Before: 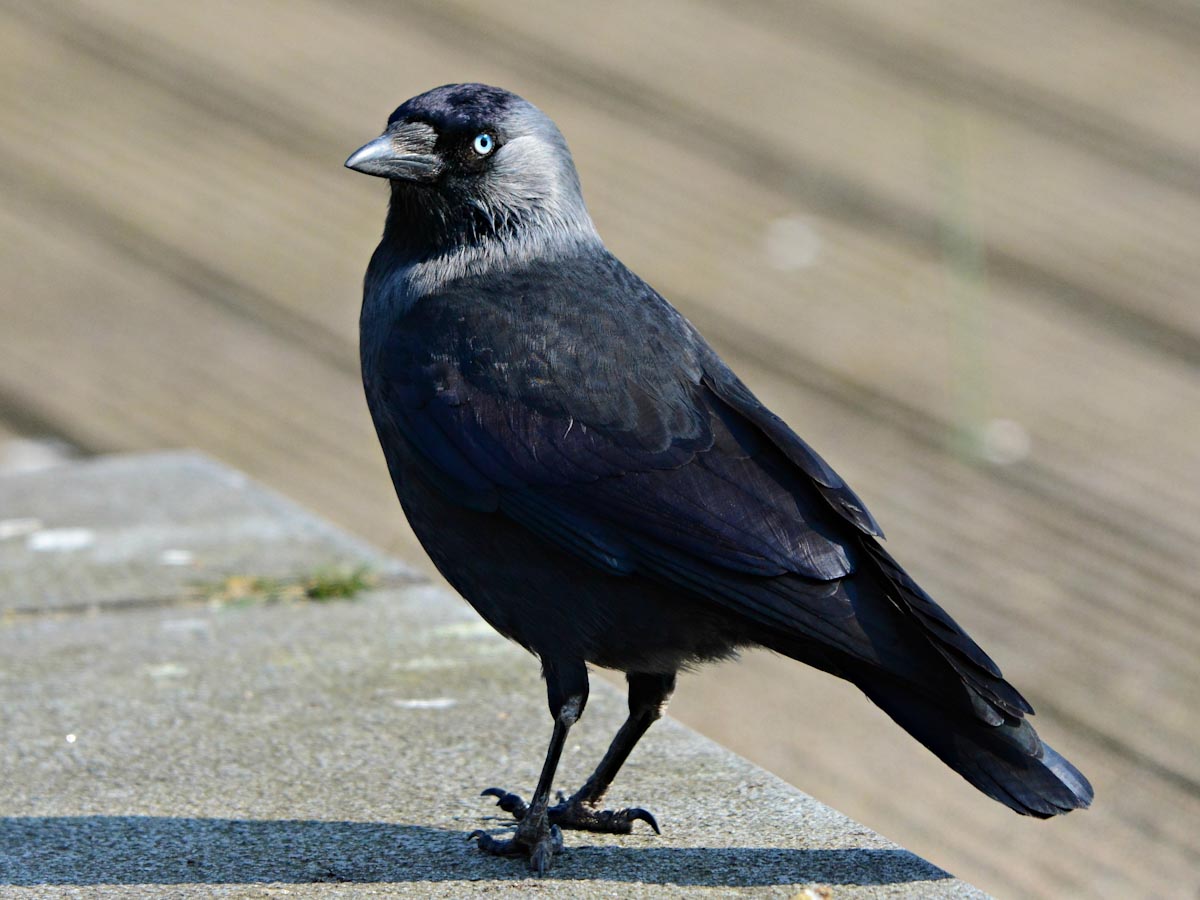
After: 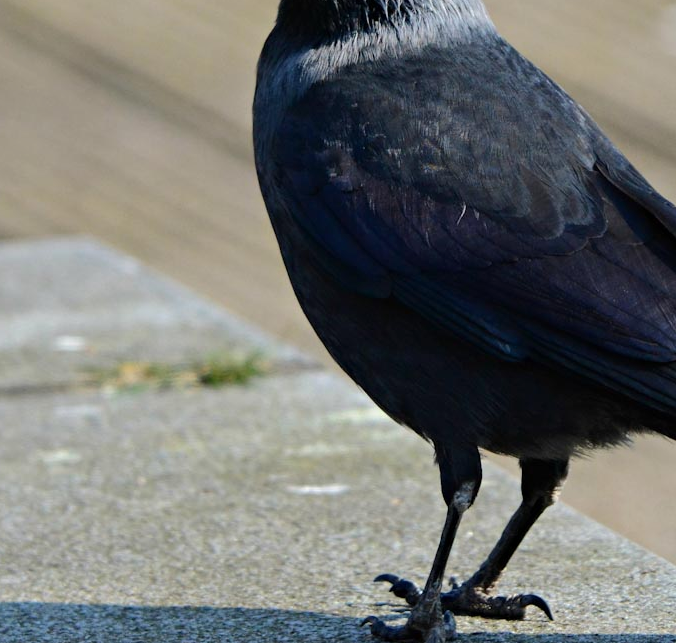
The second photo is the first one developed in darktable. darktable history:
crop: left 8.966%, top 23.852%, right 34.699%, bottom 4.703%
shadows and highlights: shadows 10, white point adjustment 1, highlights -40
